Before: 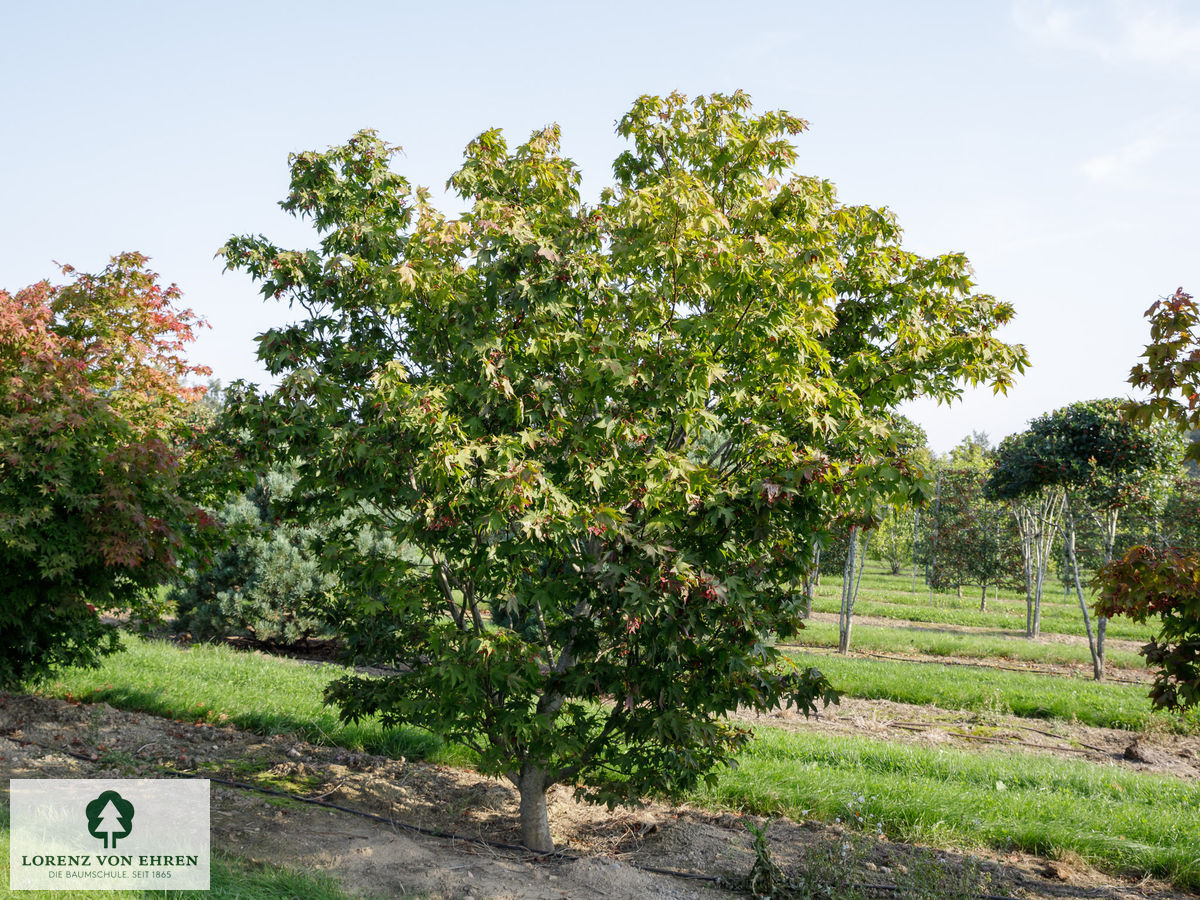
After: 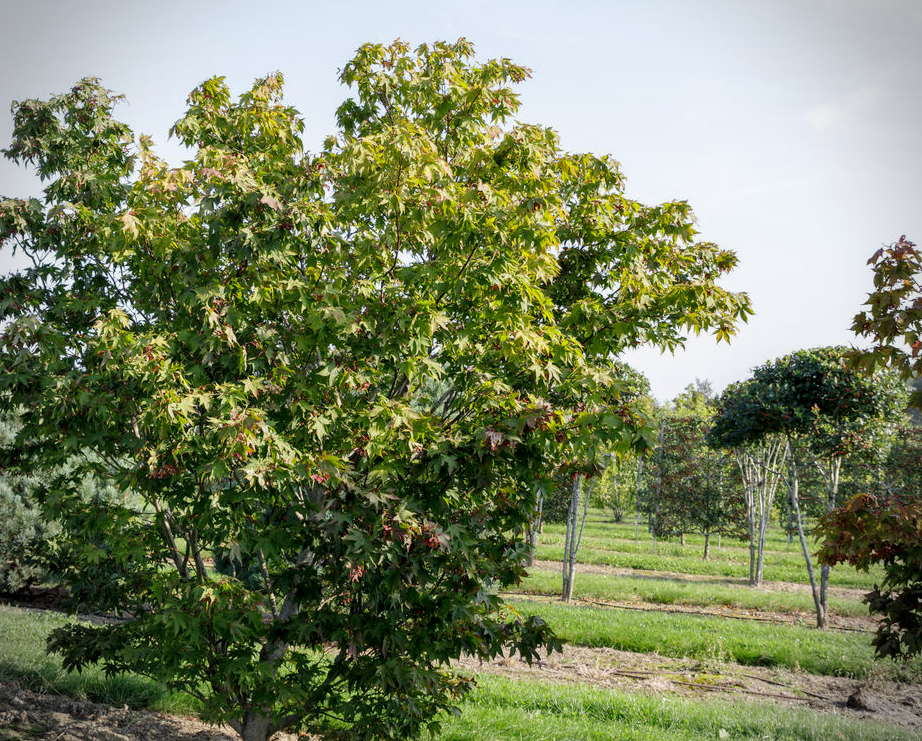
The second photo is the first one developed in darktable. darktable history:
vignetting: dithering 8-bit output, unbound false
crop: left 23.1%, top 5.84%, bottom 11.802%
local contrast: highlights 61%, shadows 113%, detail 107%, midtone range 0.531
